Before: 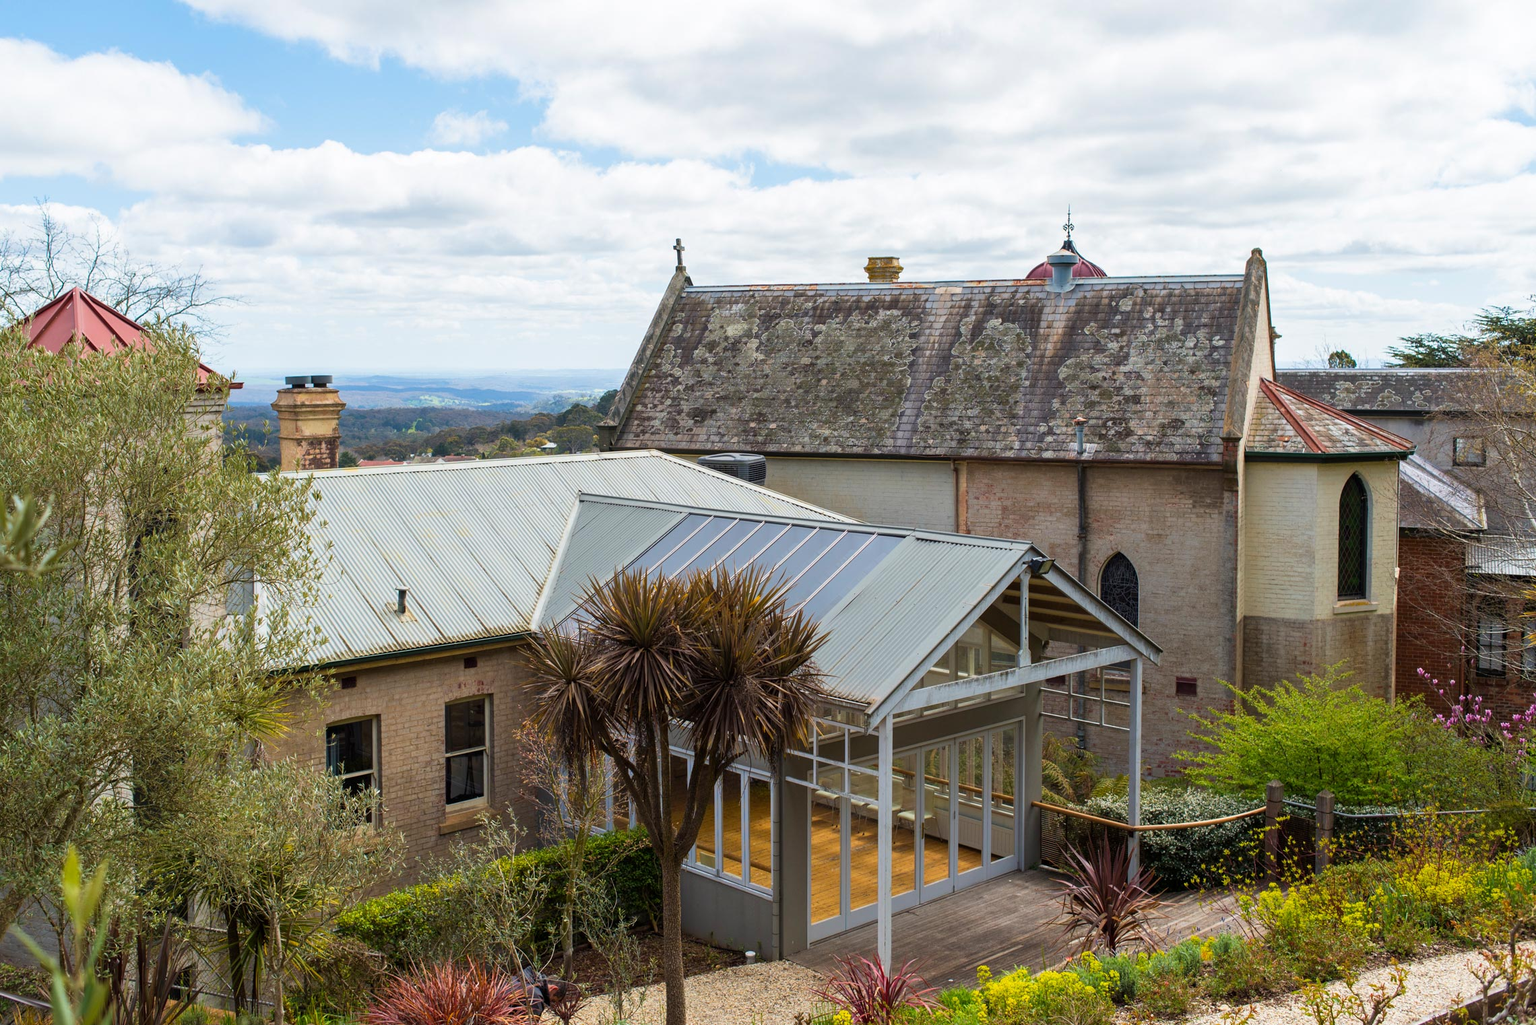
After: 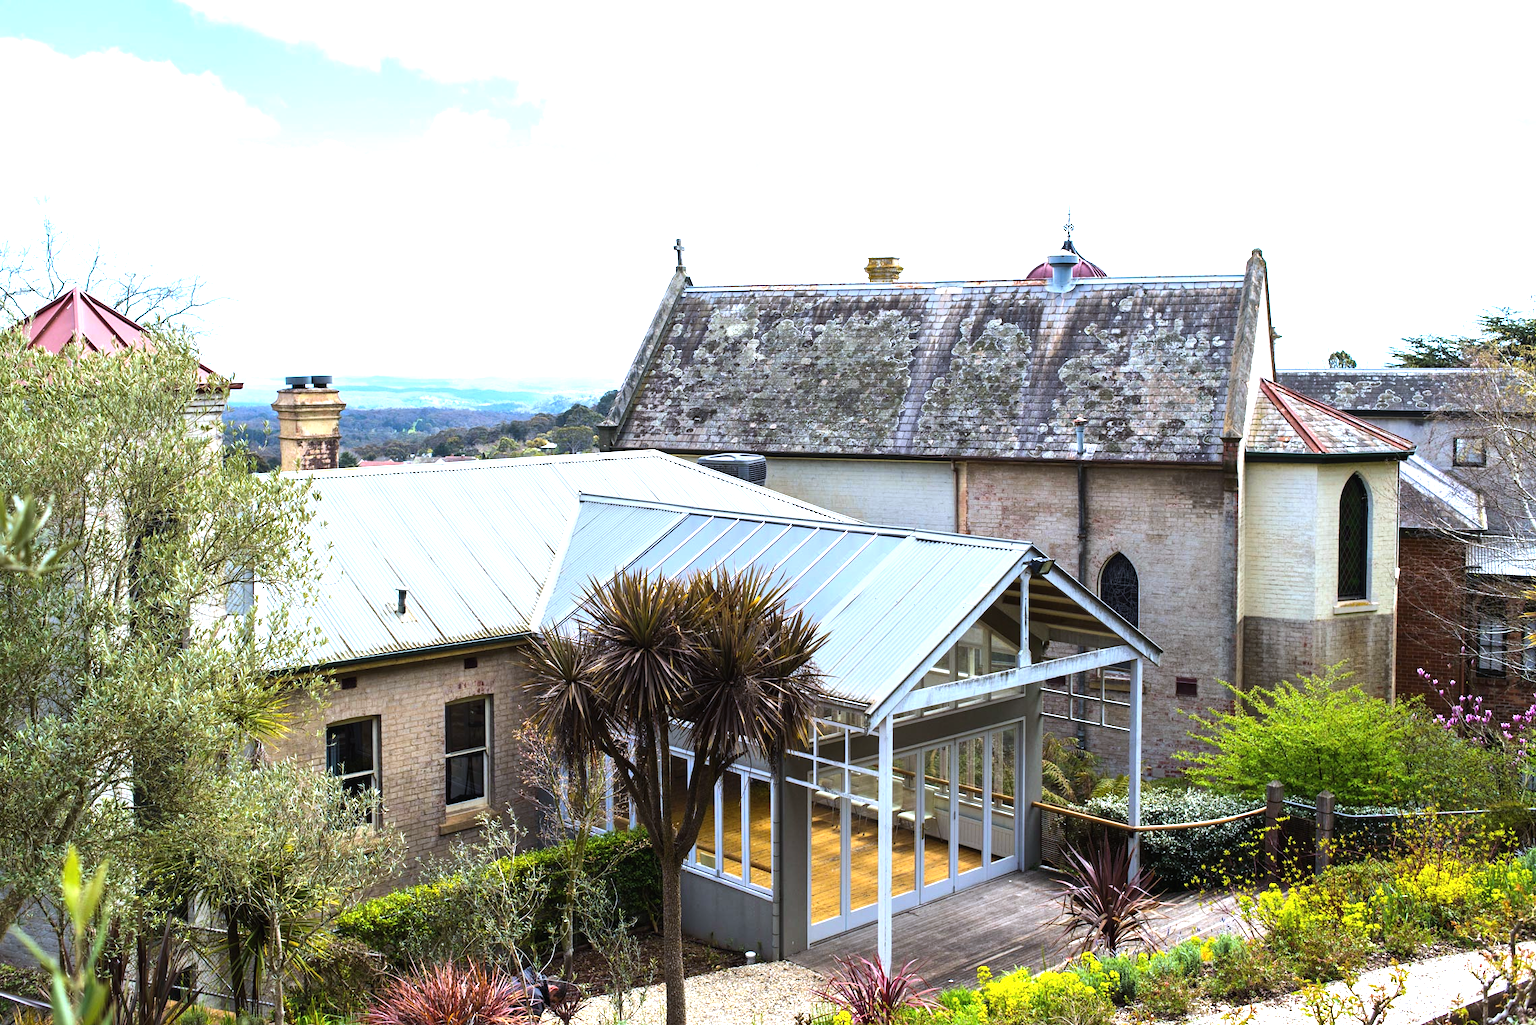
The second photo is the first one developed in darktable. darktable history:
exposure: black level correction -0.002, exposure 0.54 EV, compensate highlight preservation false
white balance: red 0.926, green 1.003, blue 1.133
tone equalizer: -8 EV -0.75 EV, -7 EV -0.7 EV, -6 EV -0.6 EV, -5 EV -0.4 EV, -3 EV 0.4 EV, -2 EV 0.6 EV, -1 EV 0.7 EV, +0 EV 0.75 EV, edges refinement/feathering 500, mask exposure compensation -1.57 EV, preserve details no
